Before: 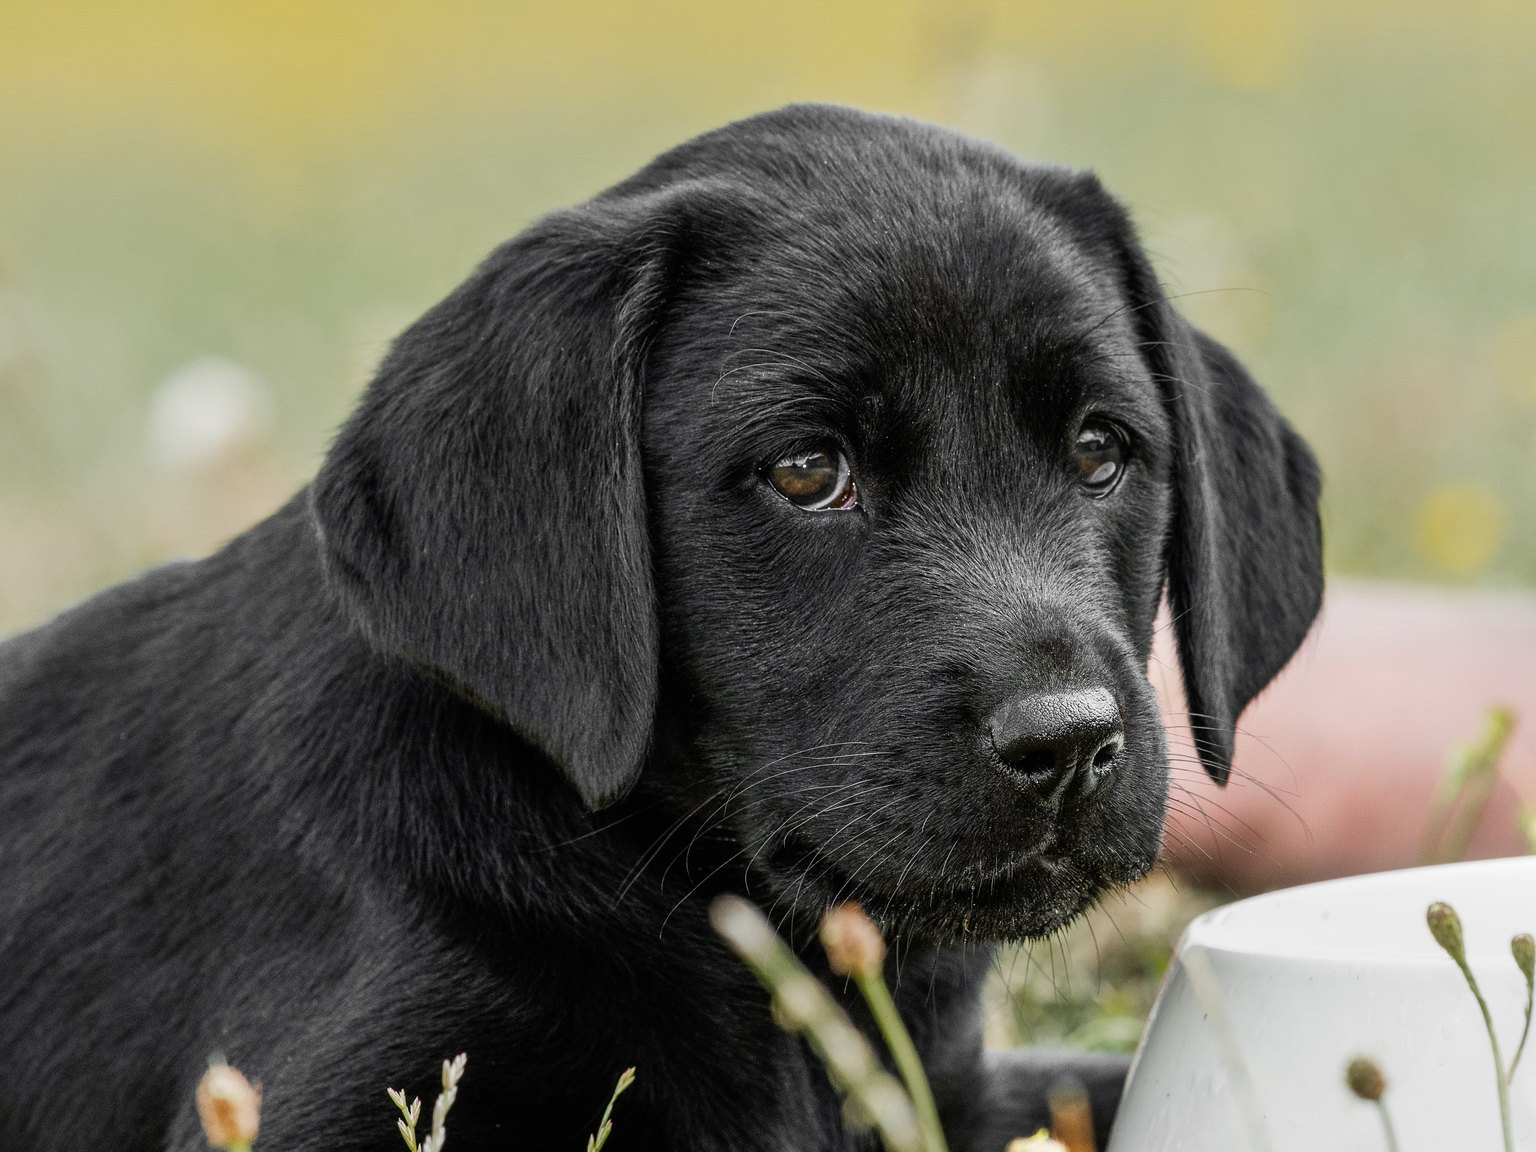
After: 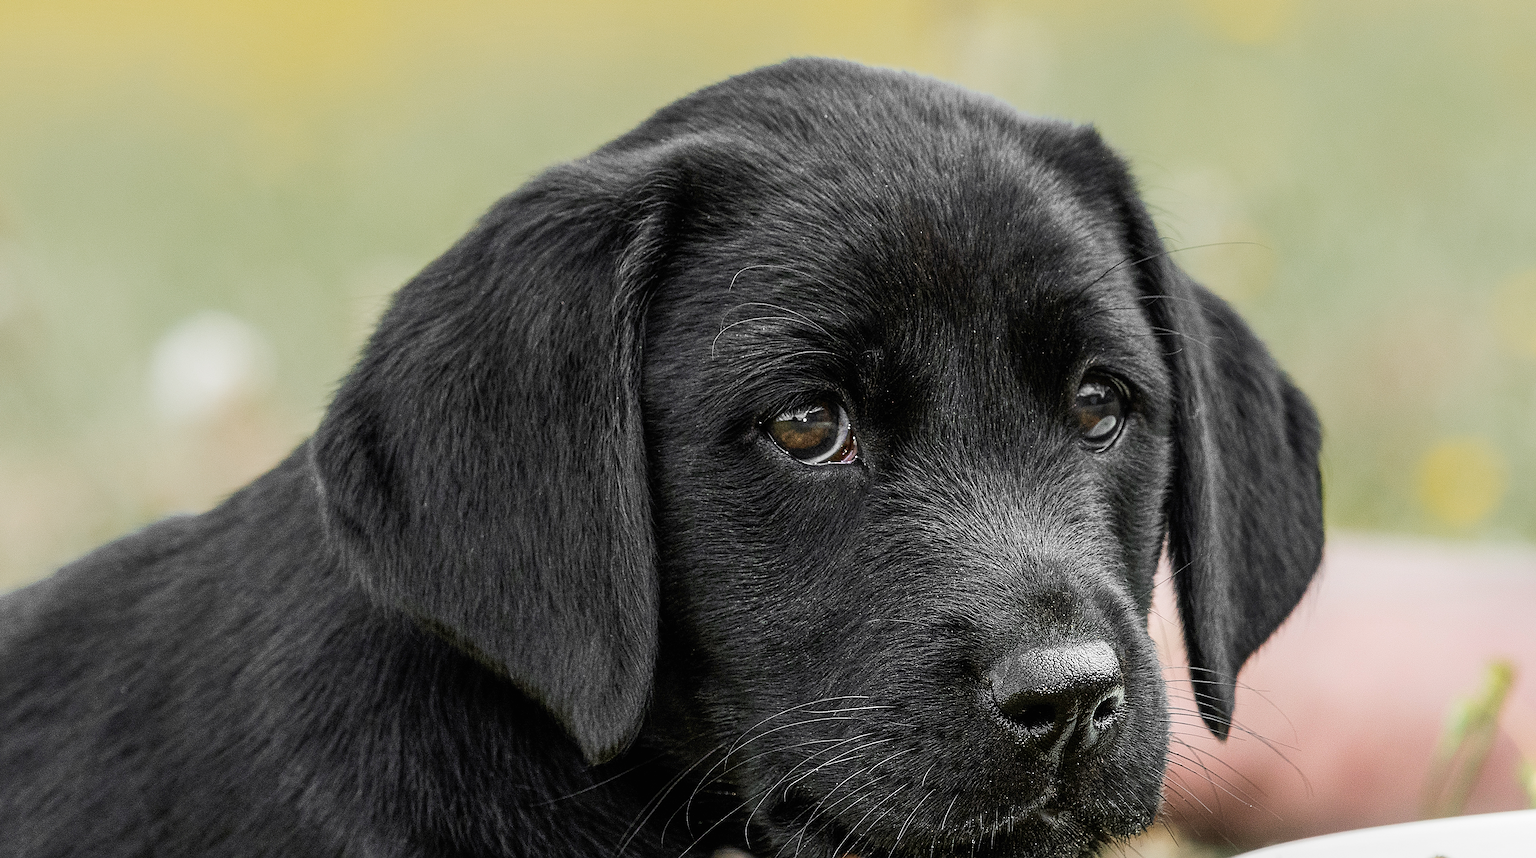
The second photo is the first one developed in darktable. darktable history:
sharpen: on, module defaults
crop: top 4.056%, bottom 21.42%
shadows and highlights: radius 92.93, shadows -15.24, white point adjustment 0.238, highlights 33.2, compress 48.38%, soften with gaussian
tone equalizer: -7 EV 0.136 EV
